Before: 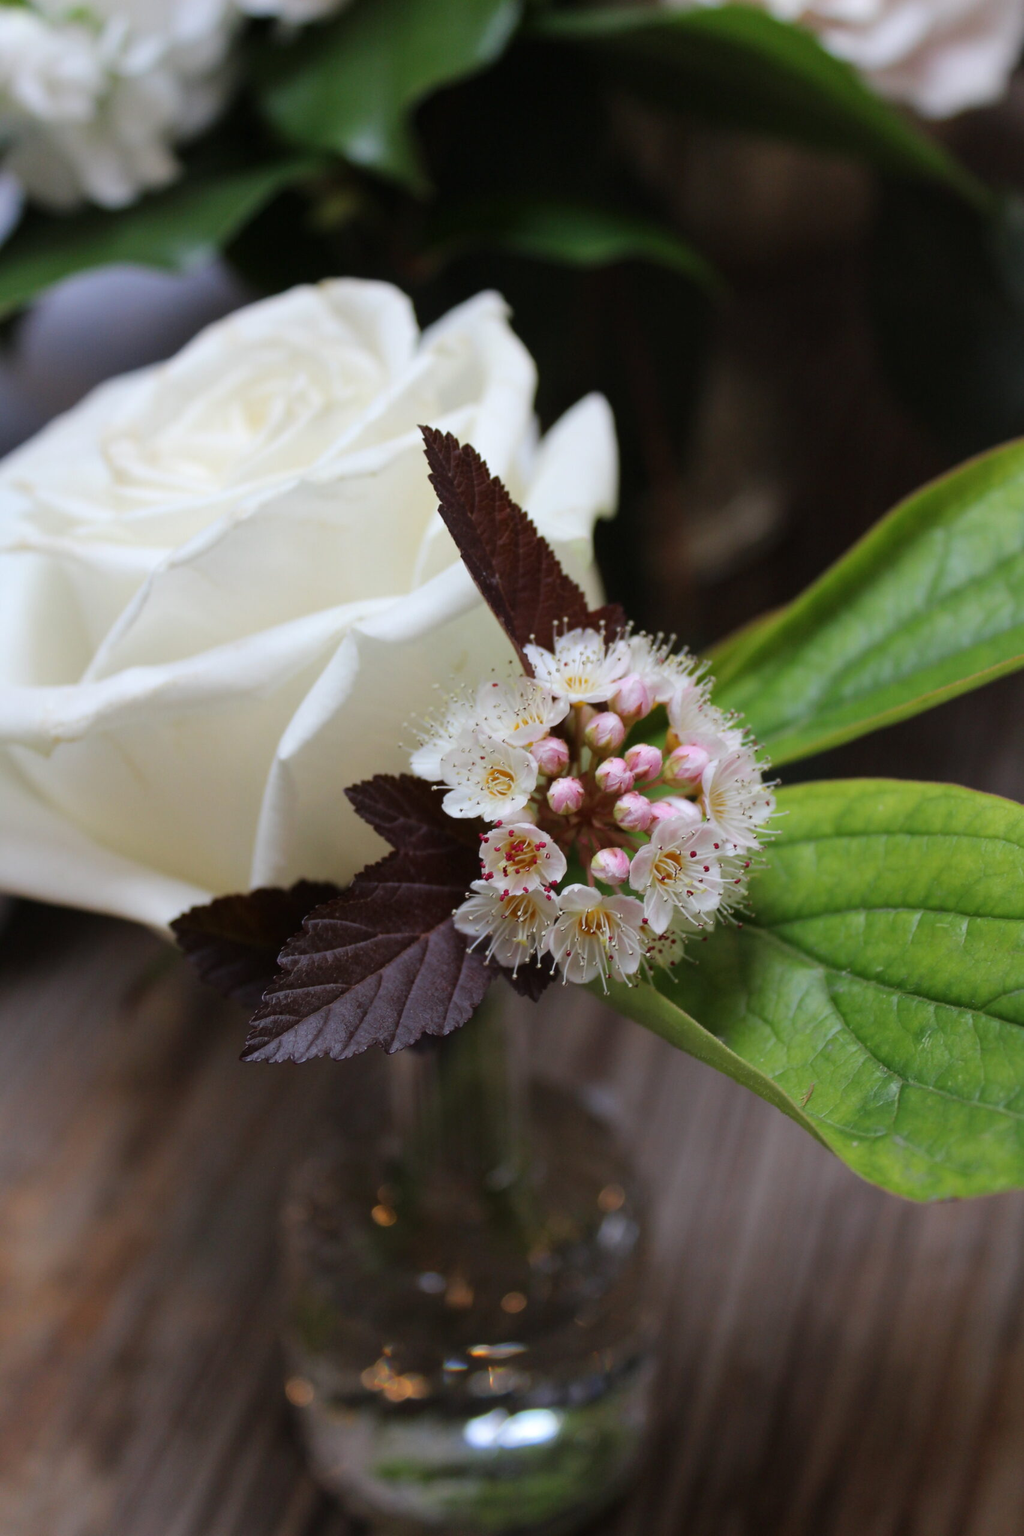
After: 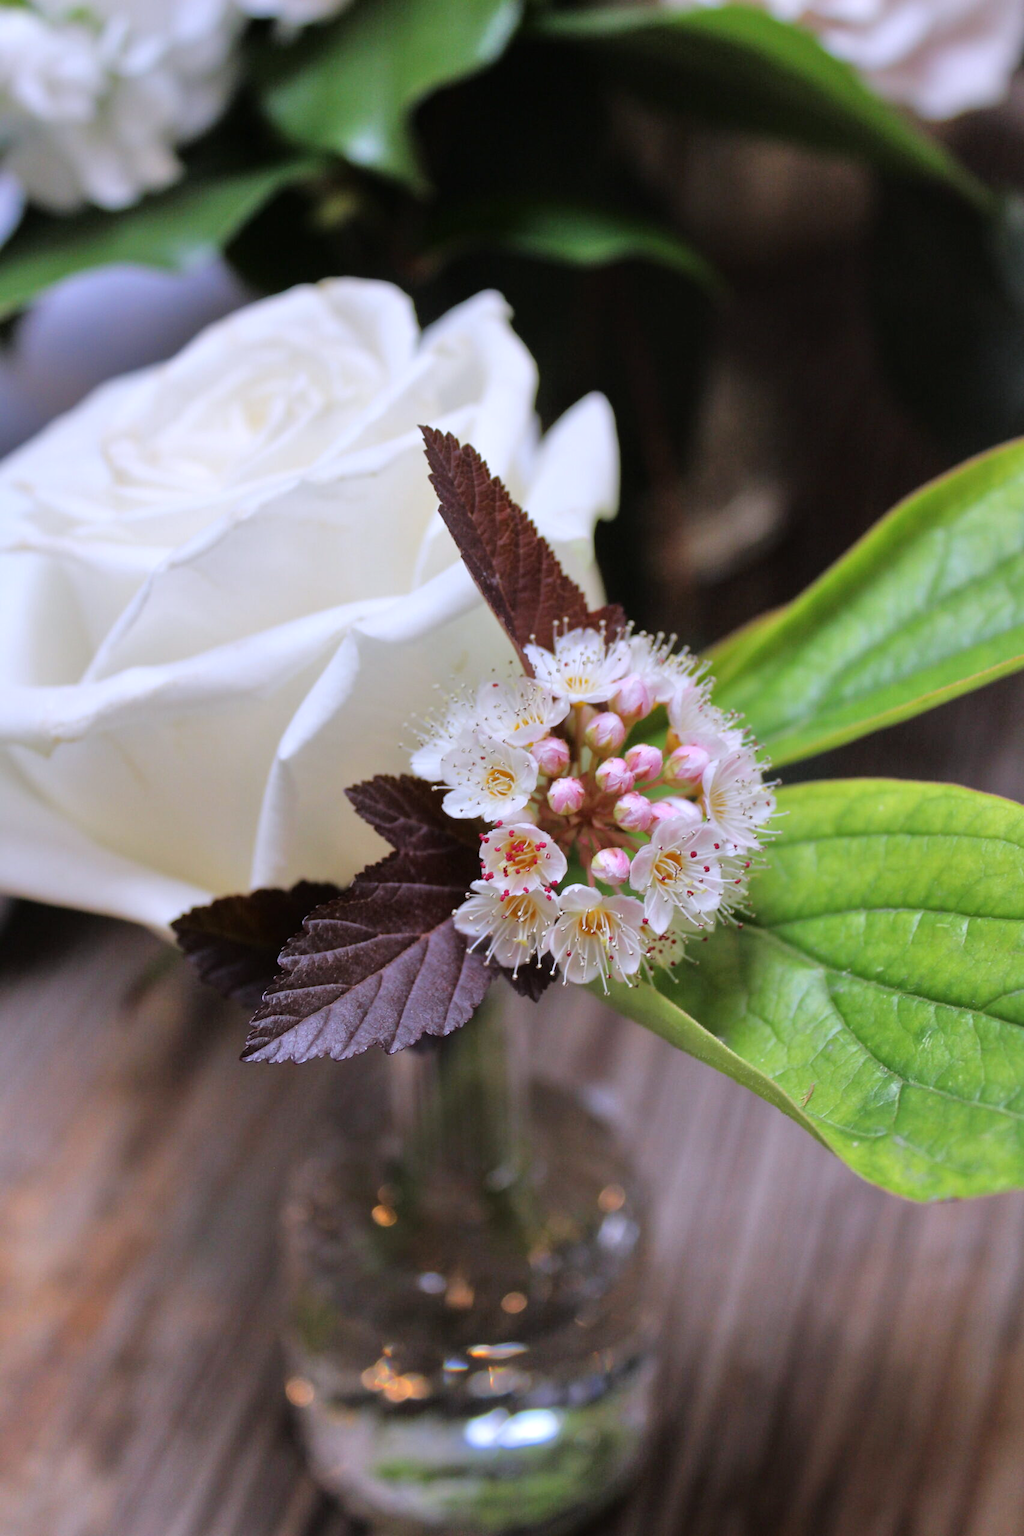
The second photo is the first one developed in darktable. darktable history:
white balance: red 1.004, blue 1.096
tone equalizer: -7 EV 0.15 EV, -6 EV 0.6 EV, -5 EV 1.15 EV, -4 EV 1.33 EV, -3 EV 1.15 EV, -2 EV 0.6 EV, -1 EV 0.15 EV, mask exposure compensation -0.5 EV
